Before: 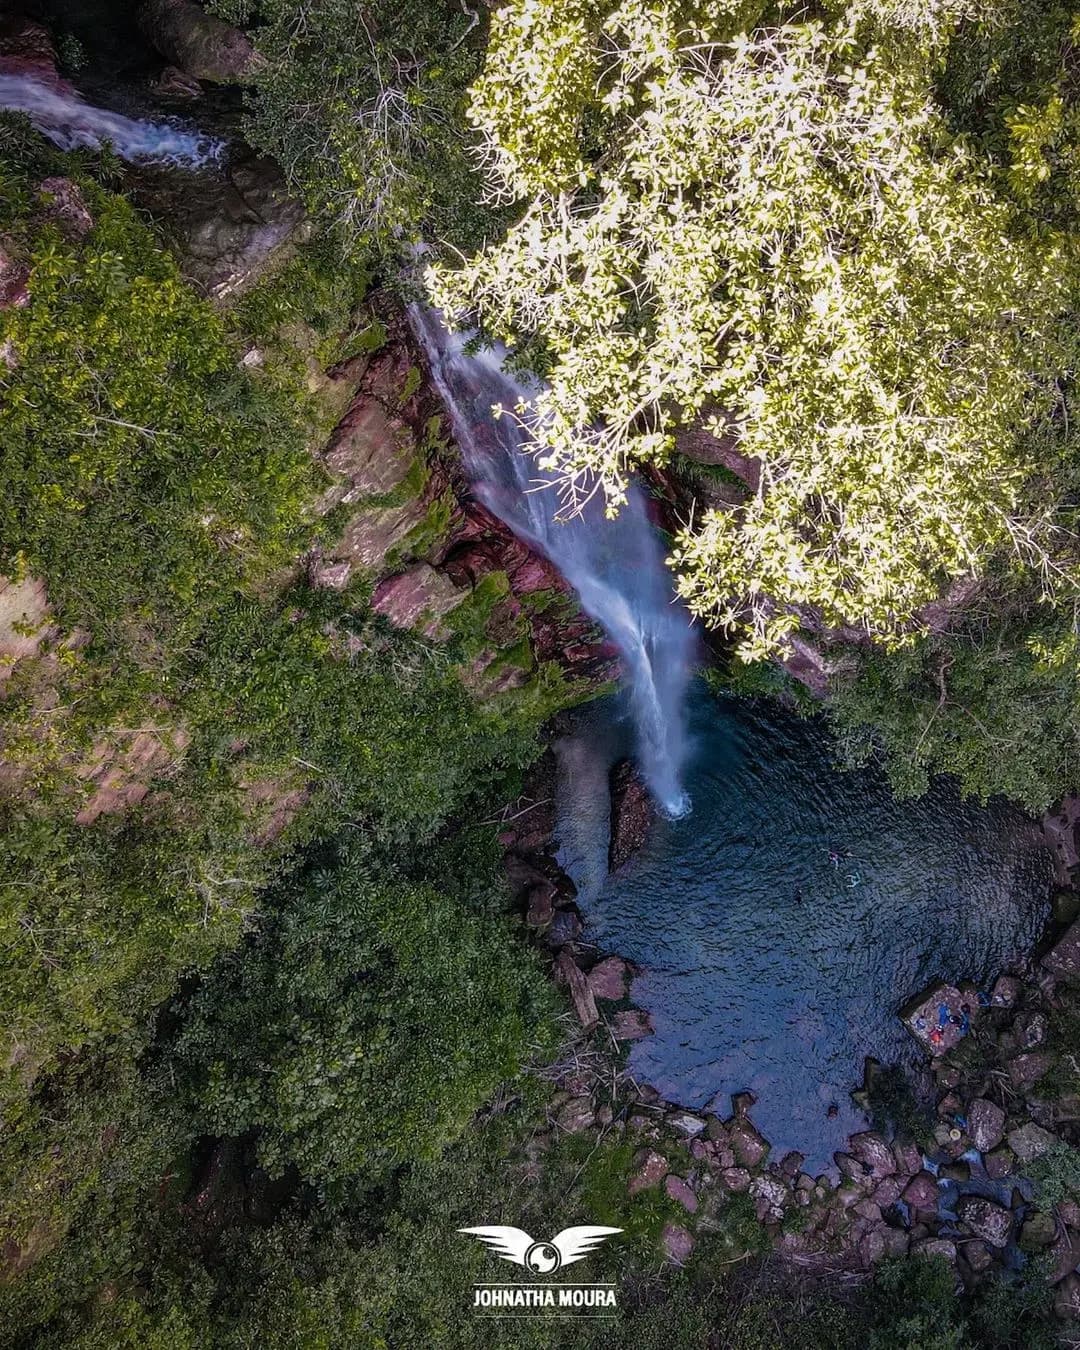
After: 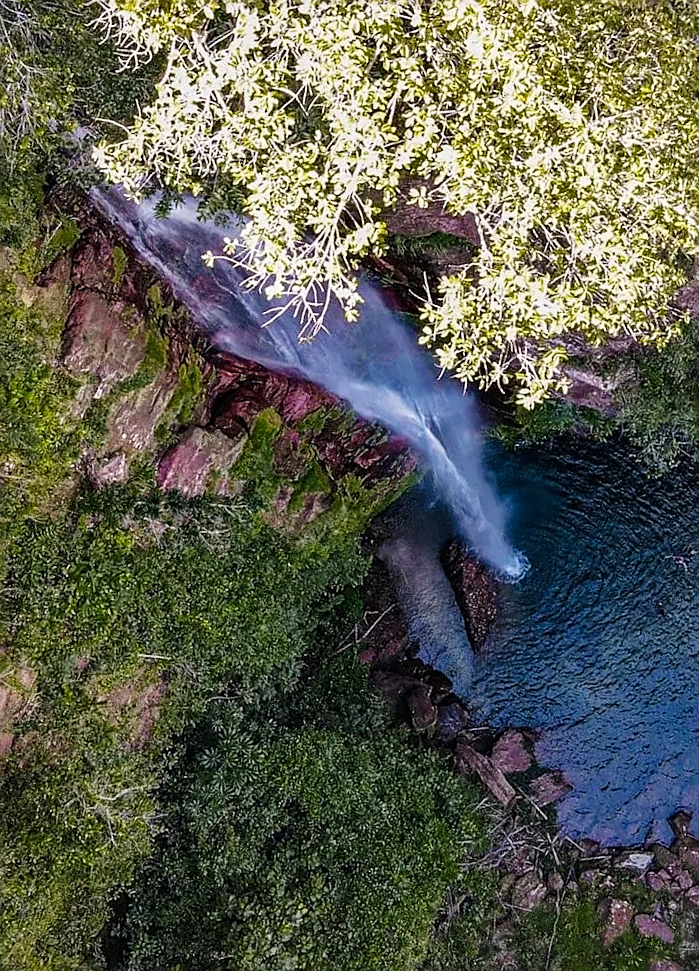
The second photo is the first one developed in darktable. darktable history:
tone curve: curves: ch0 [(0, 0.003) (0.056, 0.041) (0.211, 0.187) (0.482, 0.519) (0.836, 0.864) (0.997, 0.984)]; ch1 [(0, 0) (0.276, 0.206) (0.393, 0.364) (0.482, 0.471) (0.506, 0.5) (0.523, 0.523) (0.572, 0.604) (0.635, 0.665) (0.695, 0.759) (1, 1)]; ch2 [(0, 0) (0.438, 0.456) (0.473, 0.47) (0.503, 0.503) (0.536, 0.527) (0.562, 0.584) (0.612, 0.61) (0.679, 0.72) (1, 1)], preserve colors none
exposure: compensate exposure bias true, compensate highlight preservation false
crop and rotate: angle 20.39°, left 6.761%, right 4.264%, bottom 1.17%
sharpen: amount 0.492
